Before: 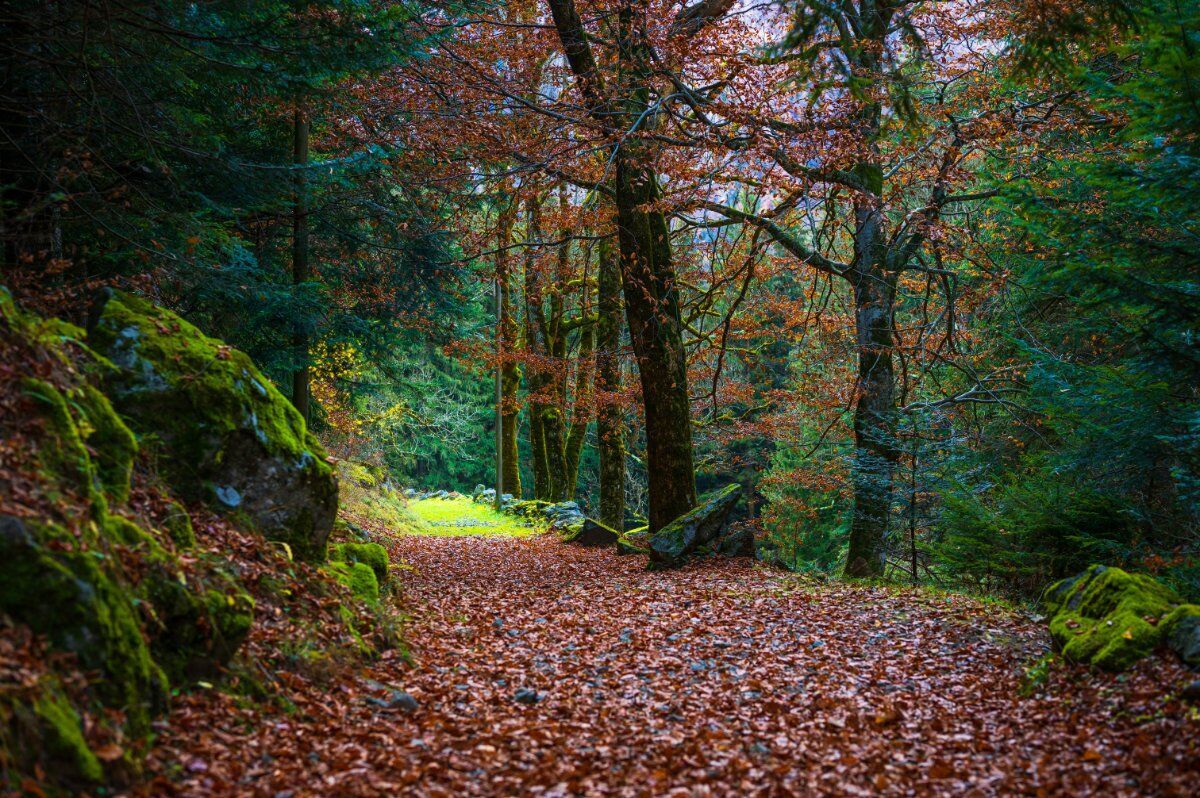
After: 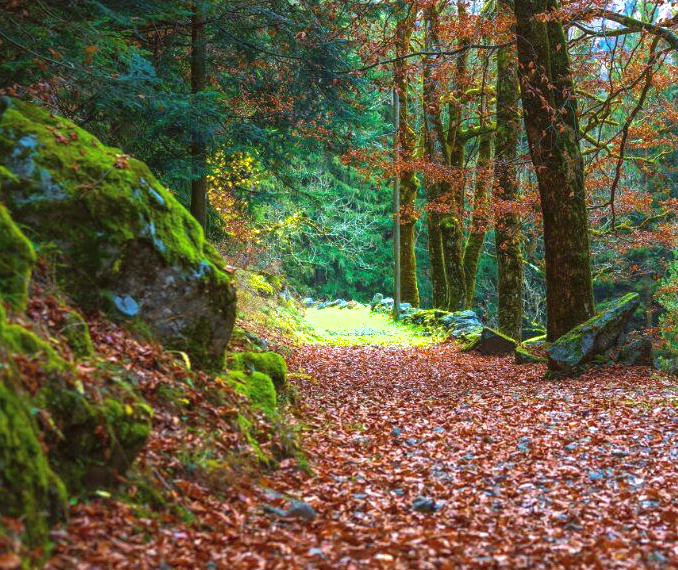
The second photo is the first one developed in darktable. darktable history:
shadows and highlights: on, module defaults
color correction: highlights a* -4.88, highlights b* -4.08, shadows a* 3.85, shadows b* 4.16
exposure: black level correction -0.002, exposure 0.537 EV, compensate exposure bias true, compensate highlight preservation false
crop: left 8.571%, top 24.011%, right 34.89%, bottom 4.496%
levels: levels [0, 0.474, 0.947]
